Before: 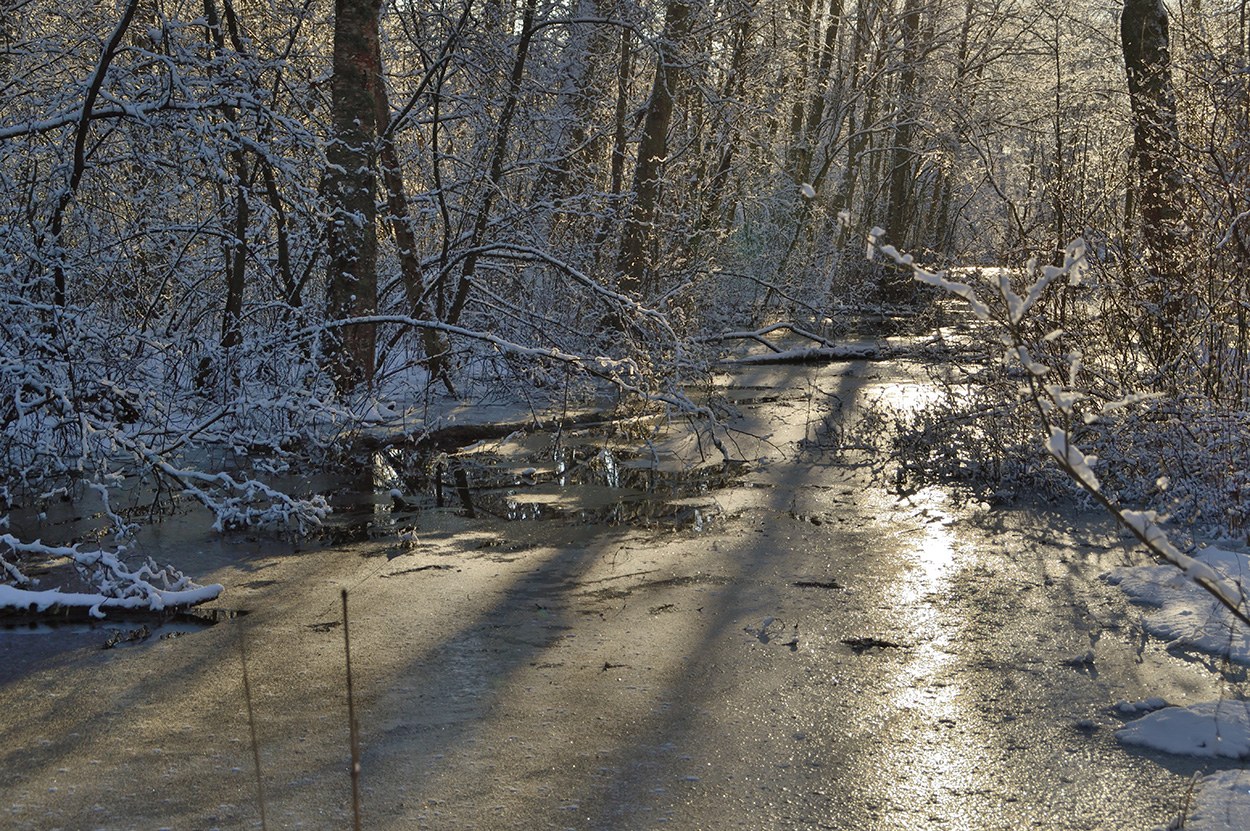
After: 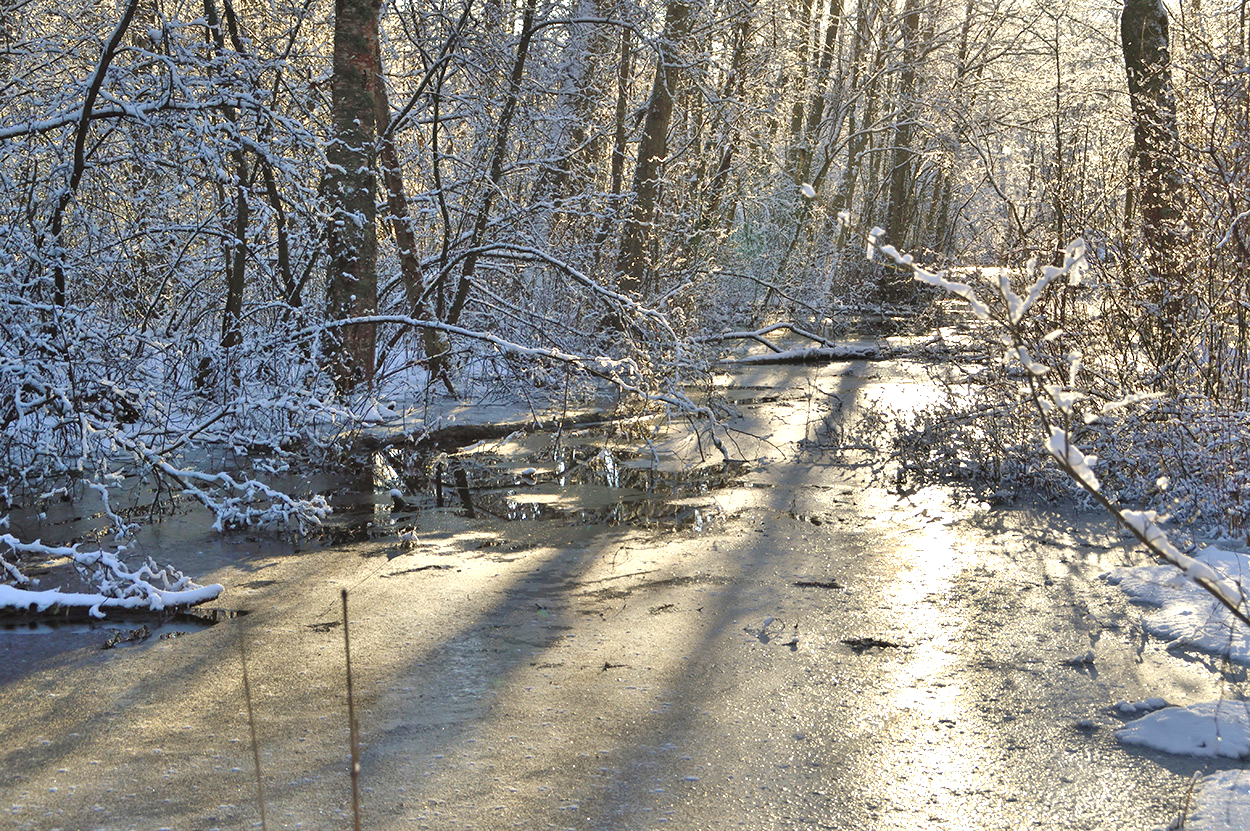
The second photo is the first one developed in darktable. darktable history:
exposure: exposure 1.15 EV, compensate highlight preservation false
